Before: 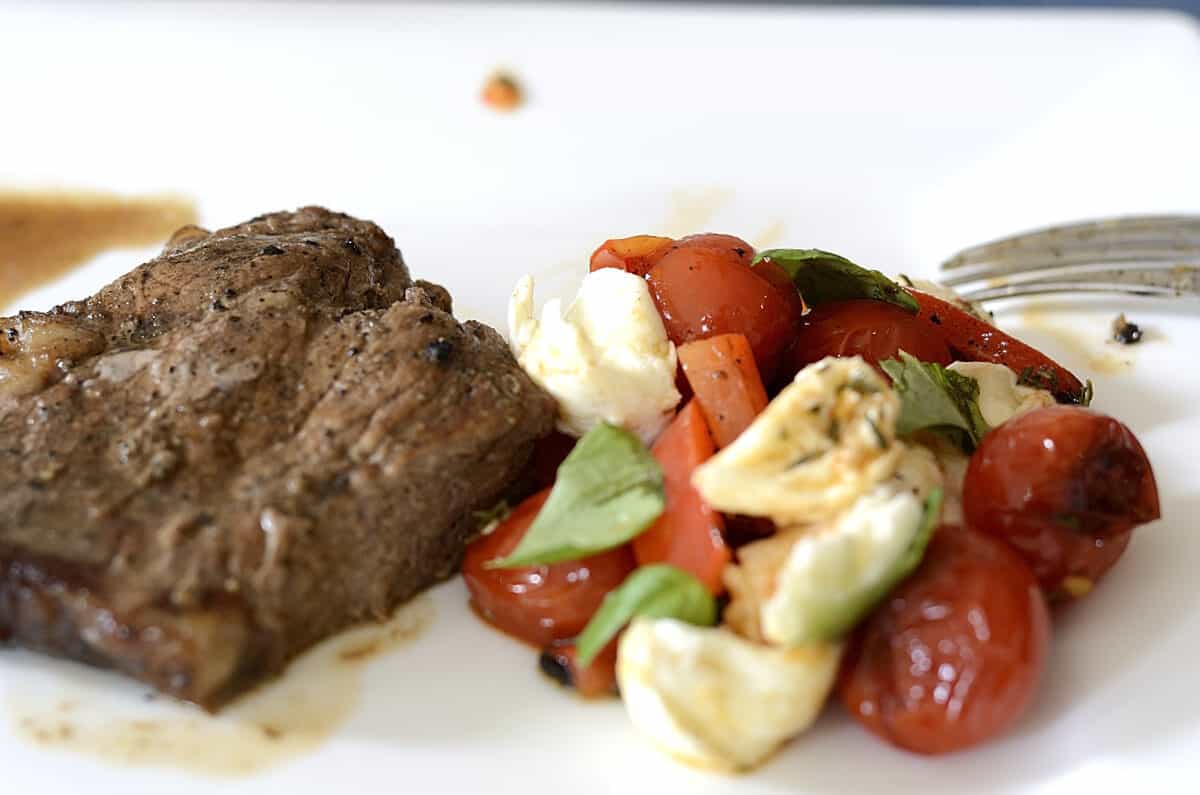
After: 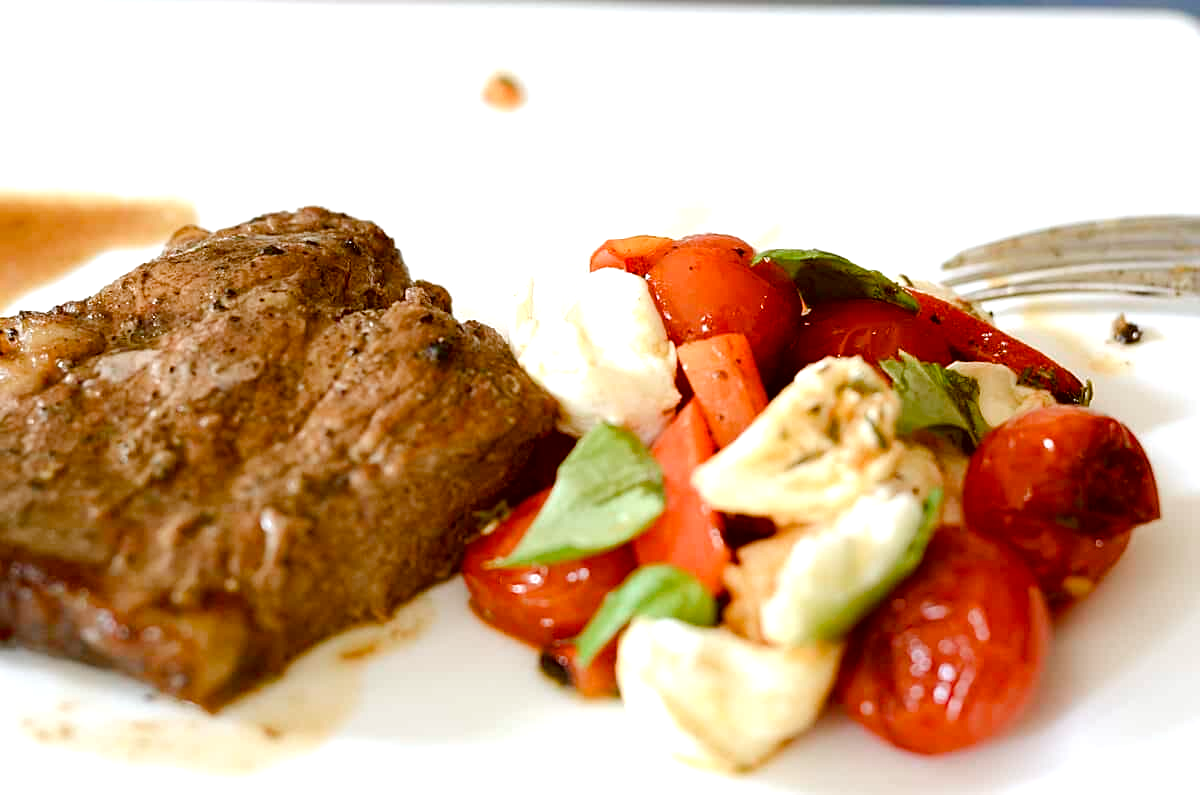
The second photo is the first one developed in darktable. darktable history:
haze removal: strength 0.02, distance 0.25, compatibility mode true, adaptive false
color correction: highlights a* -0.482, highlights b* 0.161, shadows a* 4.66, shadows b* 20.72
color balance rgb: perceptual saturation grading › global saturation 20%, perceptual saturation grading › highlights -50%, perceptual saturation grading › shadows 30%, perceptual brilliance grading › global brilliance 10%, perceptual brilliance grading › shadows 15%
